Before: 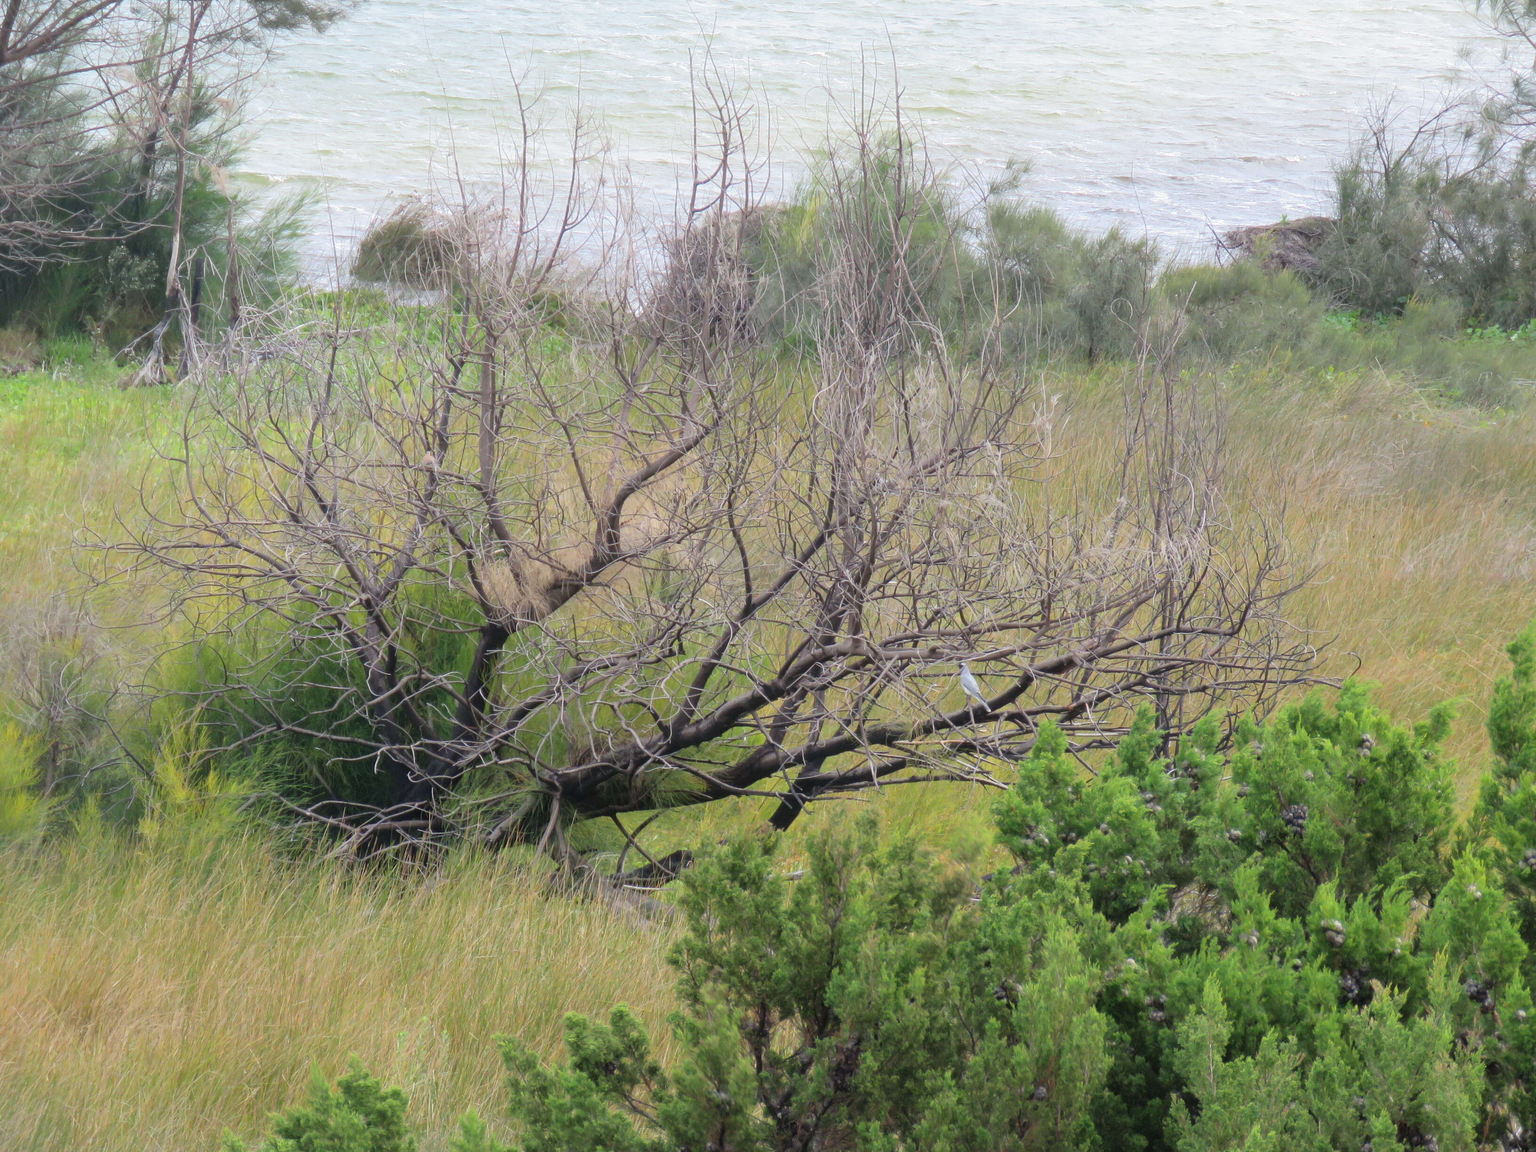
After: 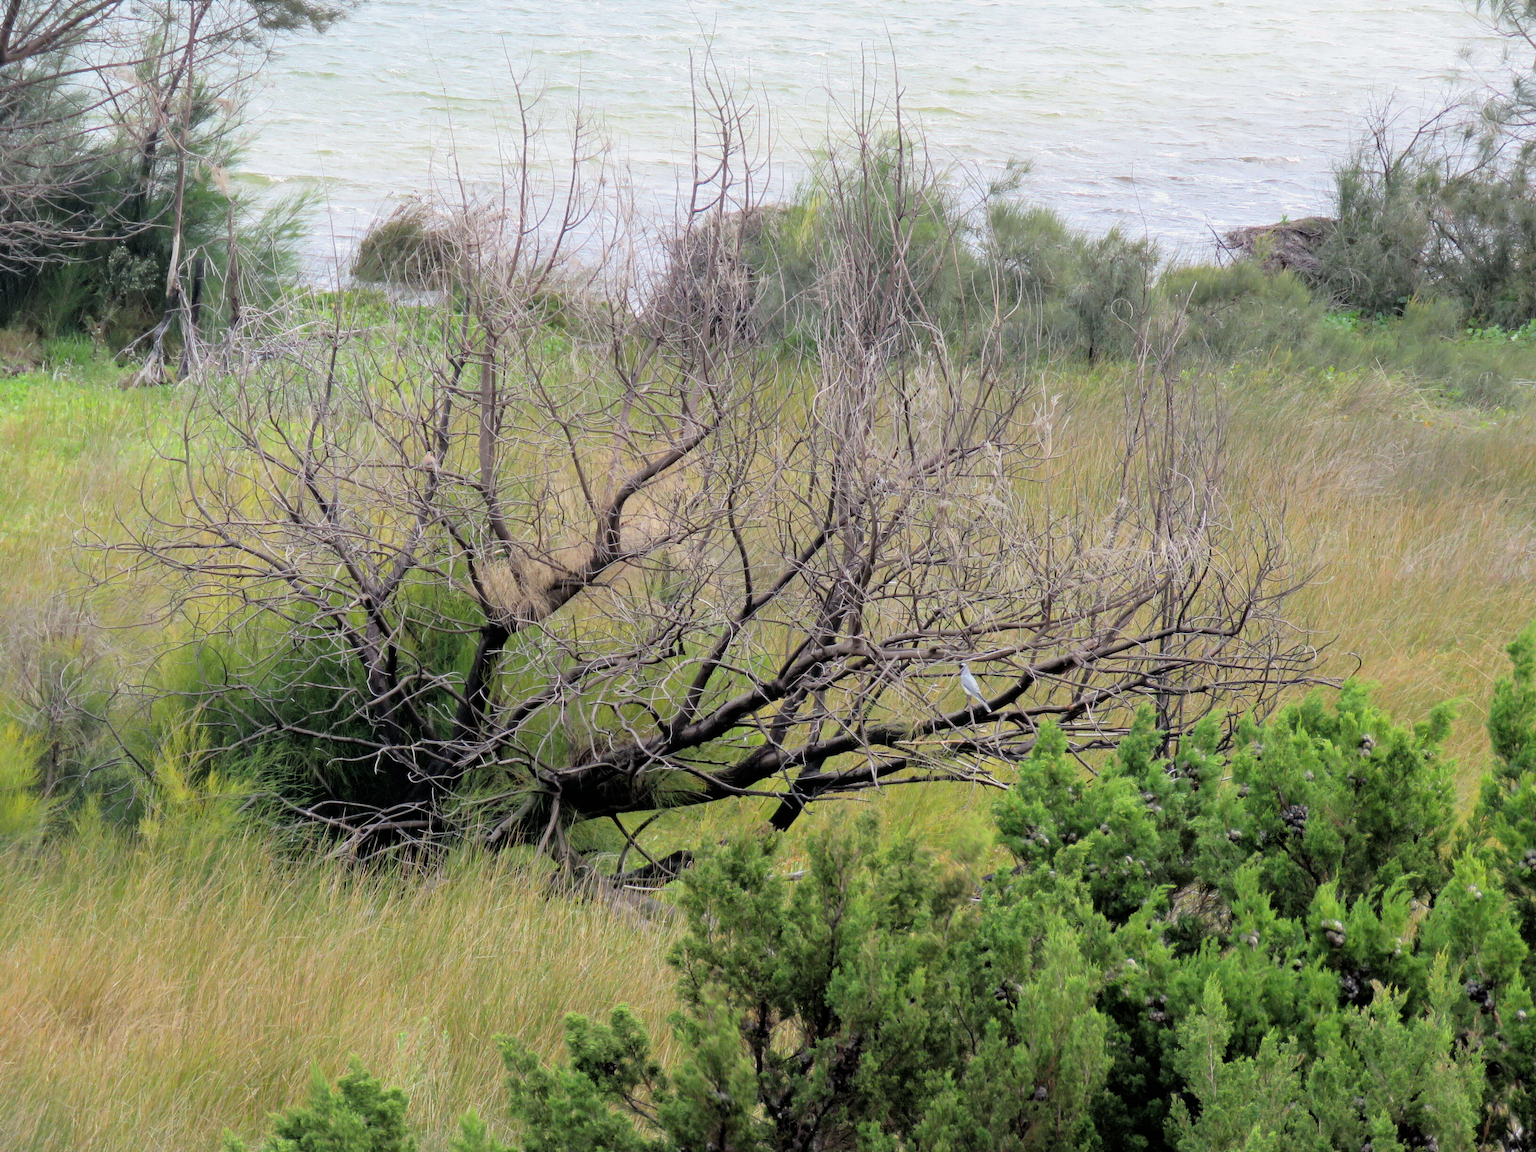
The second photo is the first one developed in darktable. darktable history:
filmic rgb: black relative exposure -4.93 EV, white relative exposure 2.84 EV, hardness 3.72
haze removal: compatibility mode true, adaptive false
